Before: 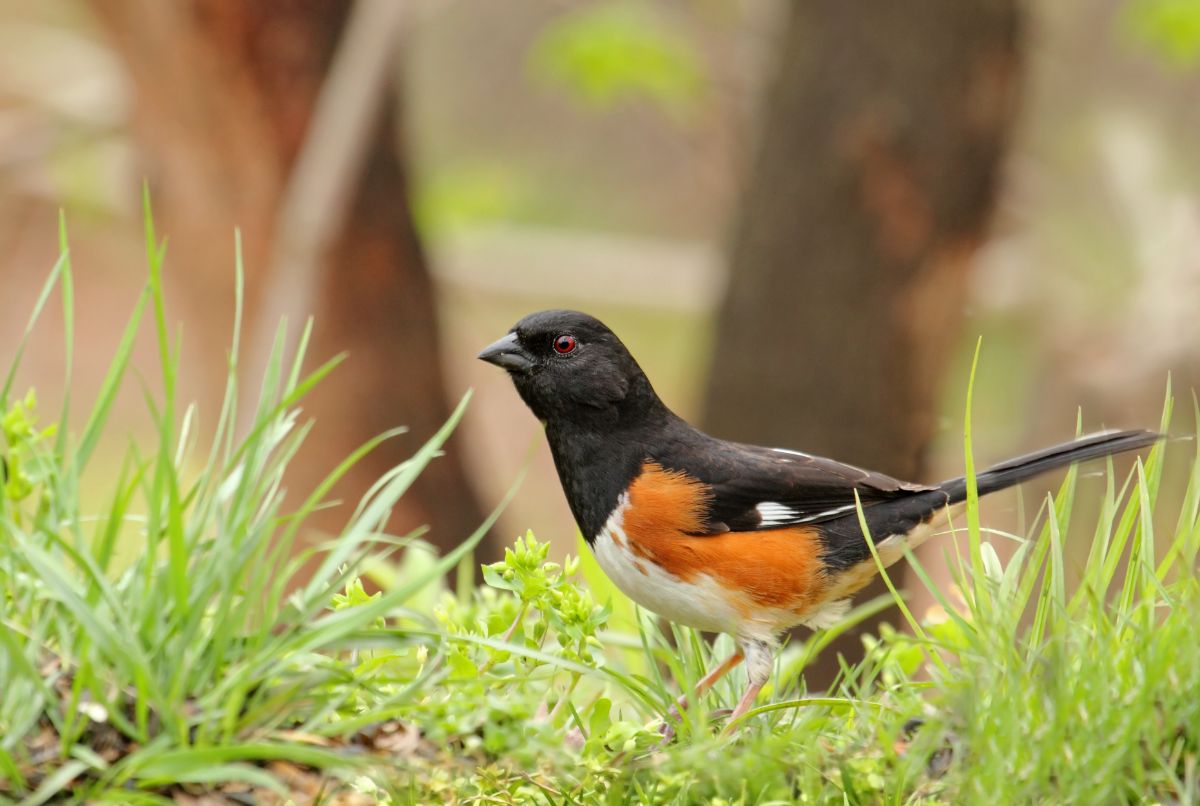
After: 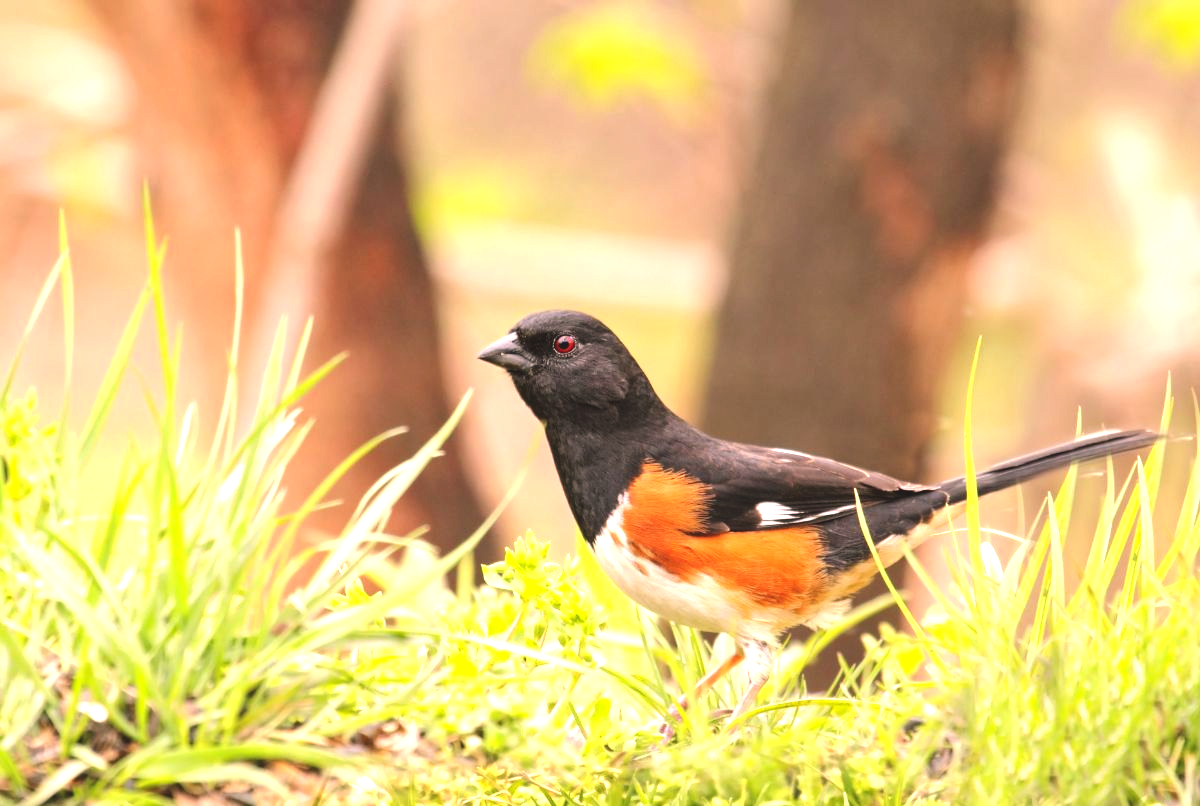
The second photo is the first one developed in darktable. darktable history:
exposure: black level correction -0.005, exposure 1 EV, compensate highlight preservation false
color correction: highlights a* 14.58, highlights b* 4.84
